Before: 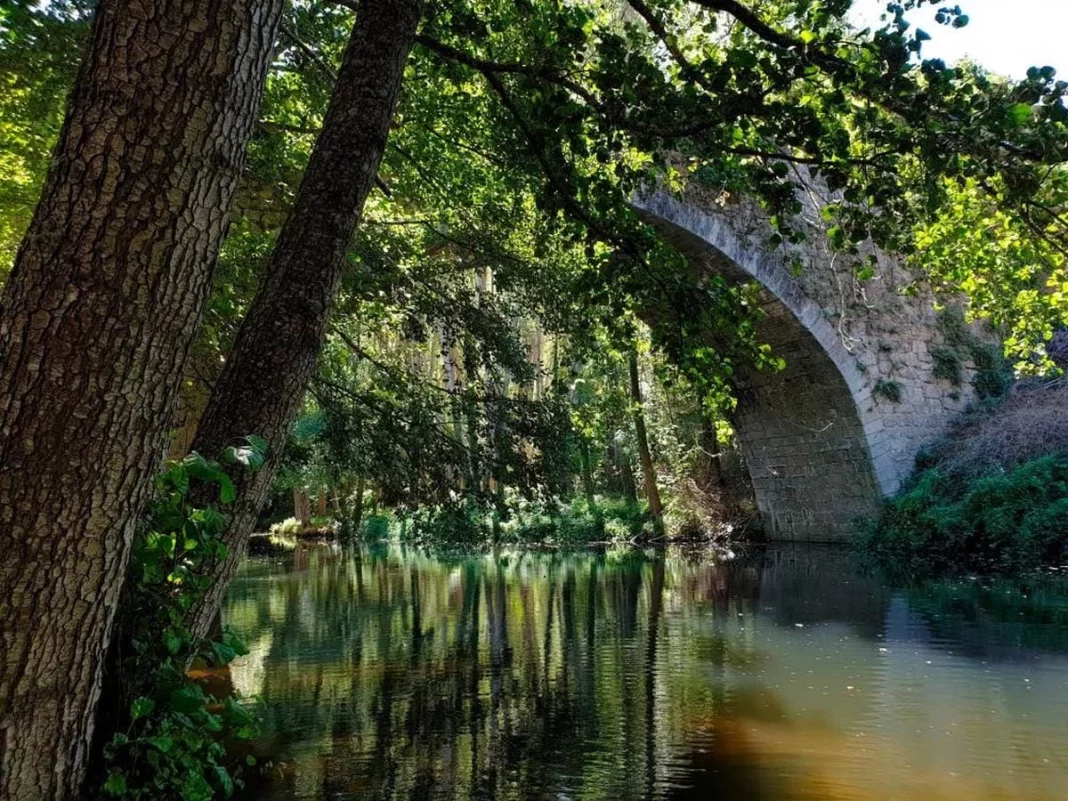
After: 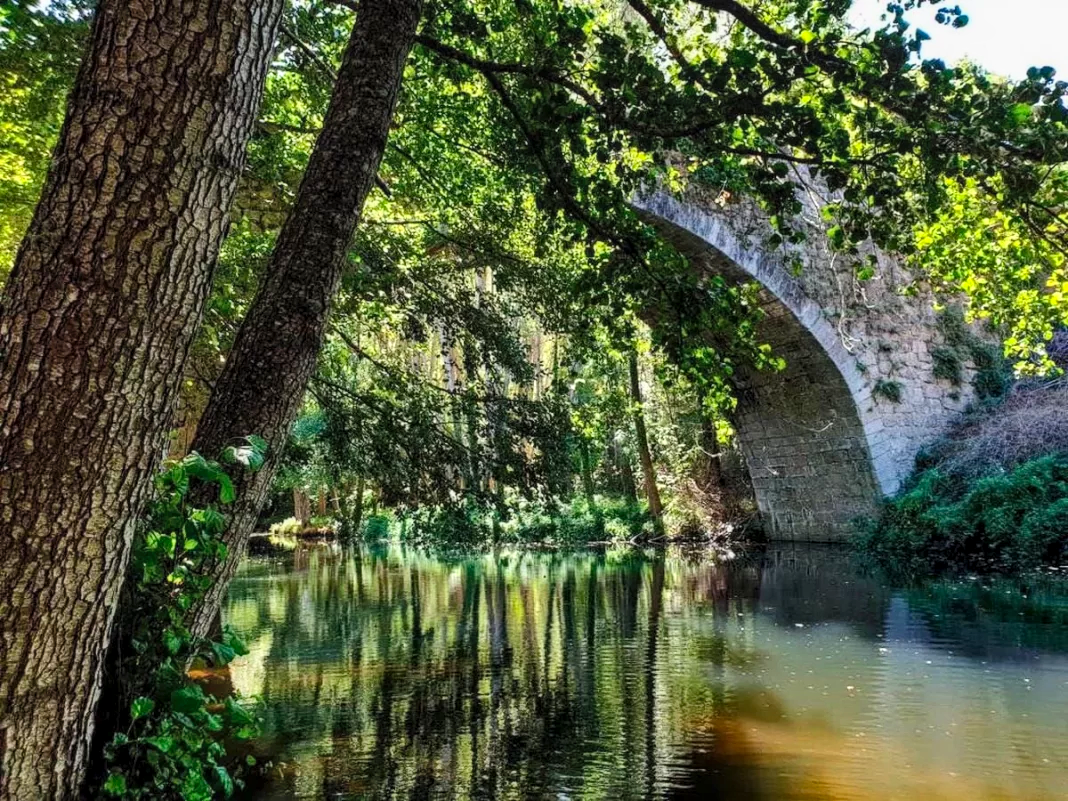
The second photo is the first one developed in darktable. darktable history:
local contrast: on, module defaults
shadows and highlights: soften with gaussian
contrast brightness saturation: contrast 0.199, brightness 0.157, saturation 0.222
